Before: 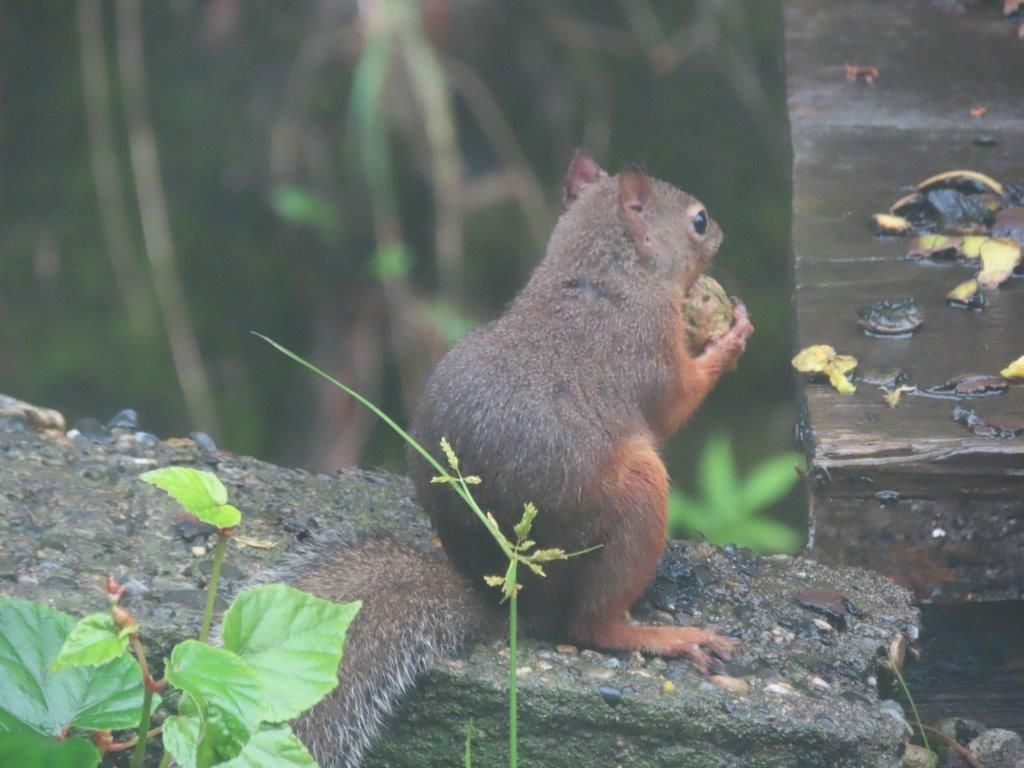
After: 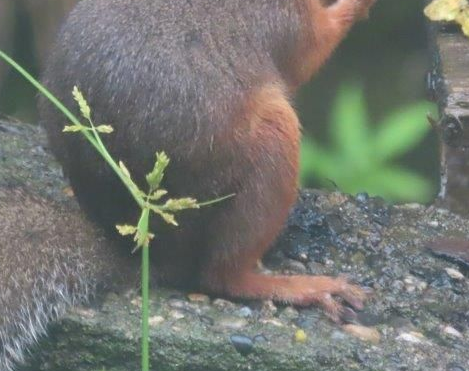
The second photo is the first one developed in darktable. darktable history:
exposure: compensate exposure bias true, compensate highlight preservation false
rgb levels: preserve colors max RGB
crop: left 35.976%, top 45.819%, right 18.162%, bottom 5.807%
